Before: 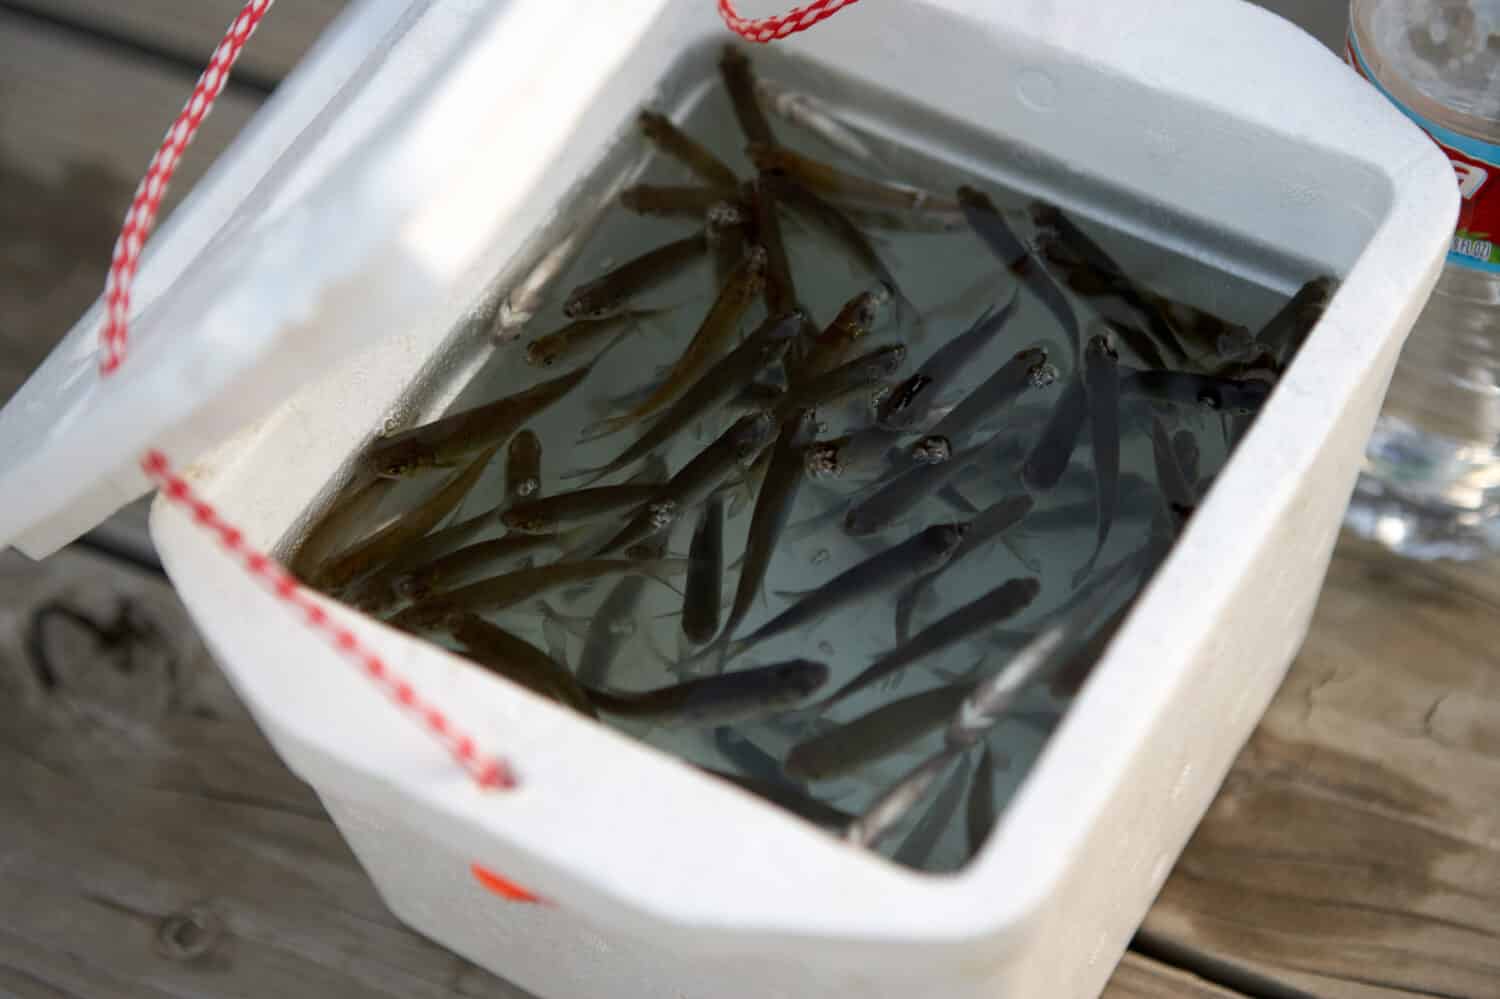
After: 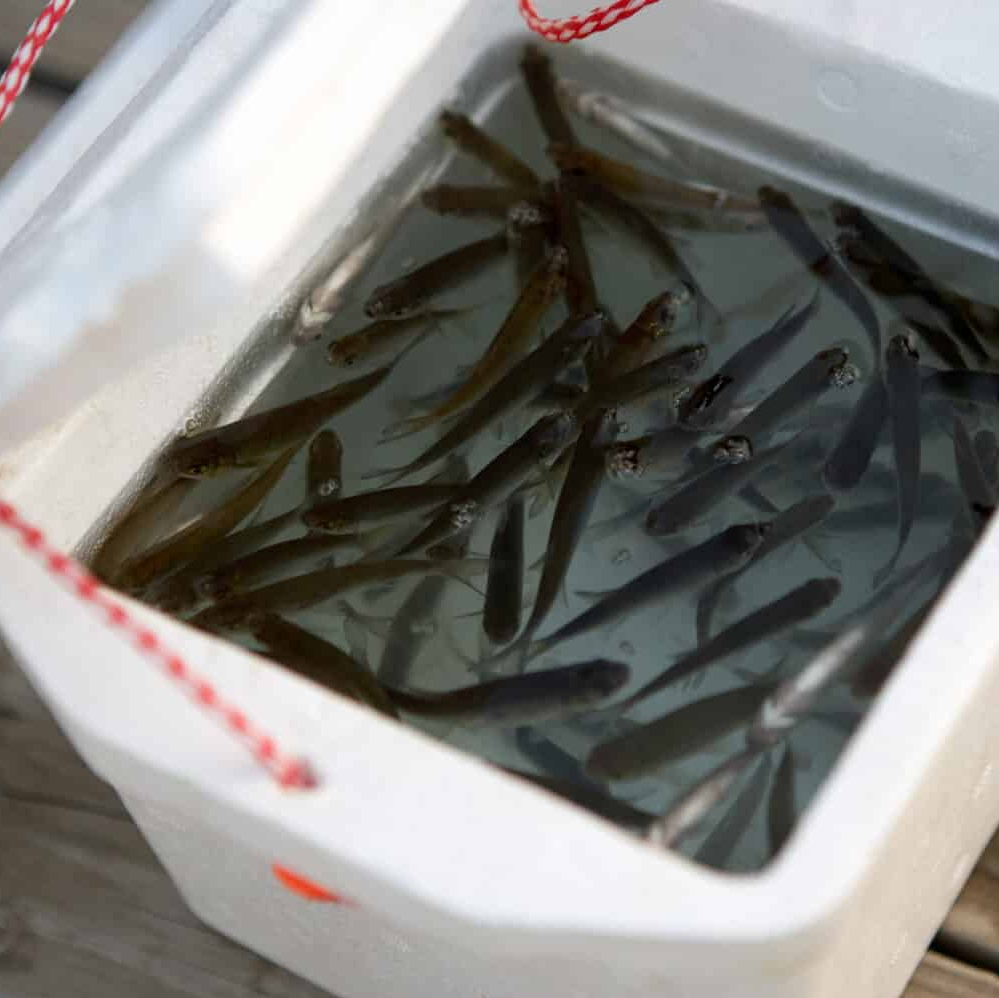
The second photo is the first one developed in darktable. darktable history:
crop and rotate: left 13.372%, right 19.973%
